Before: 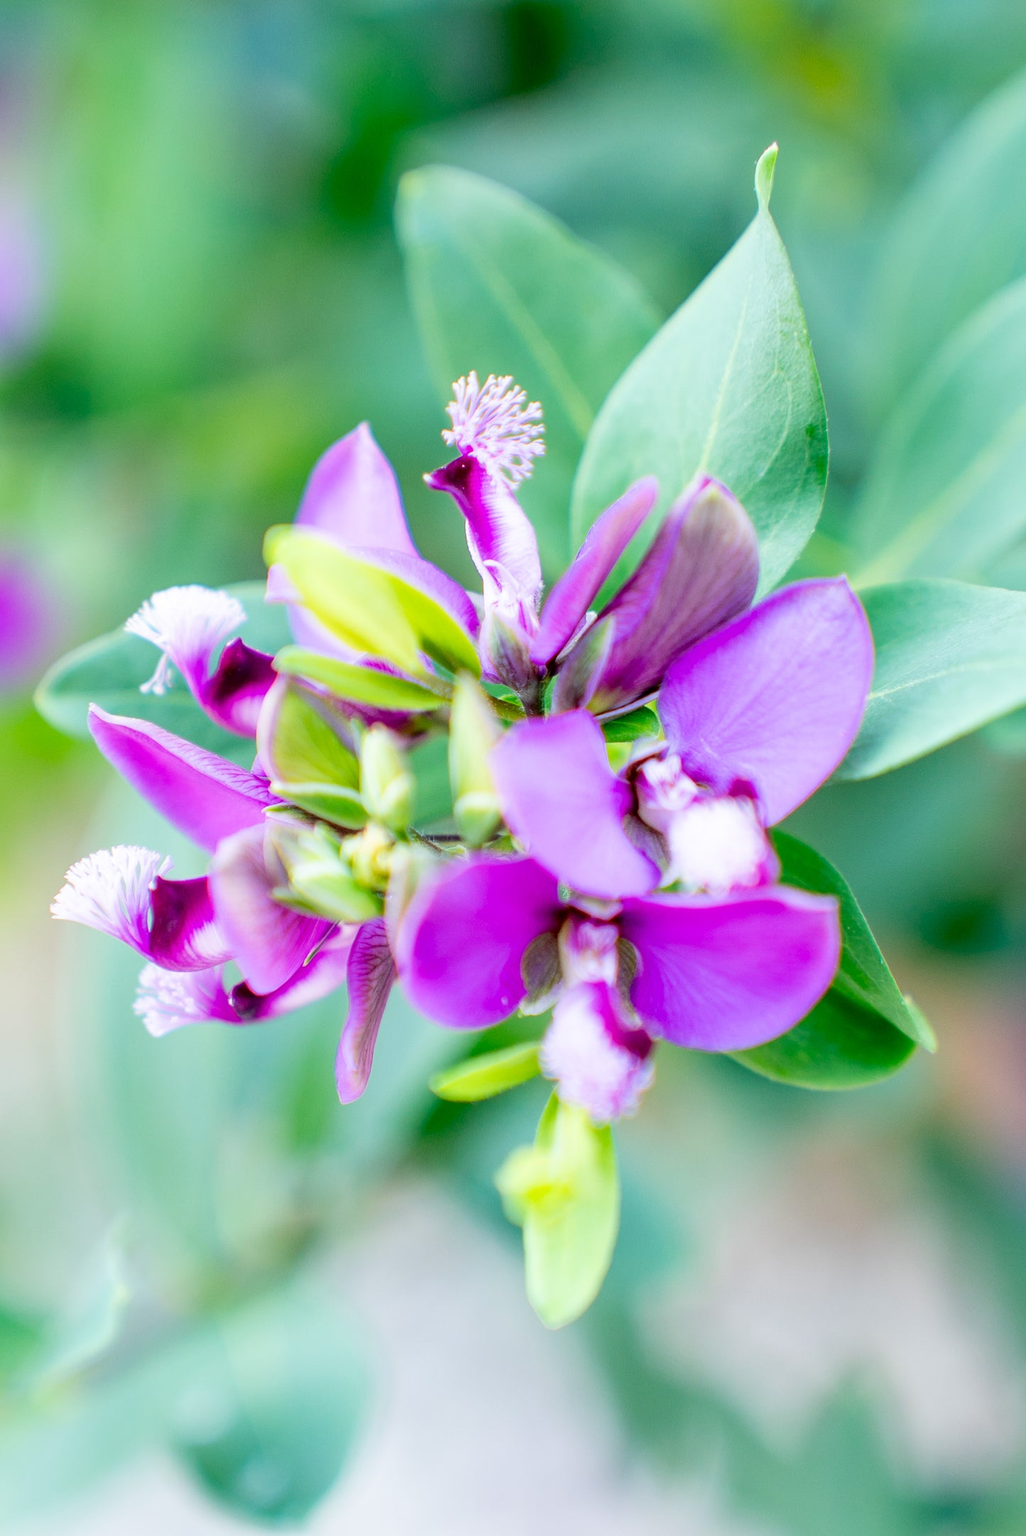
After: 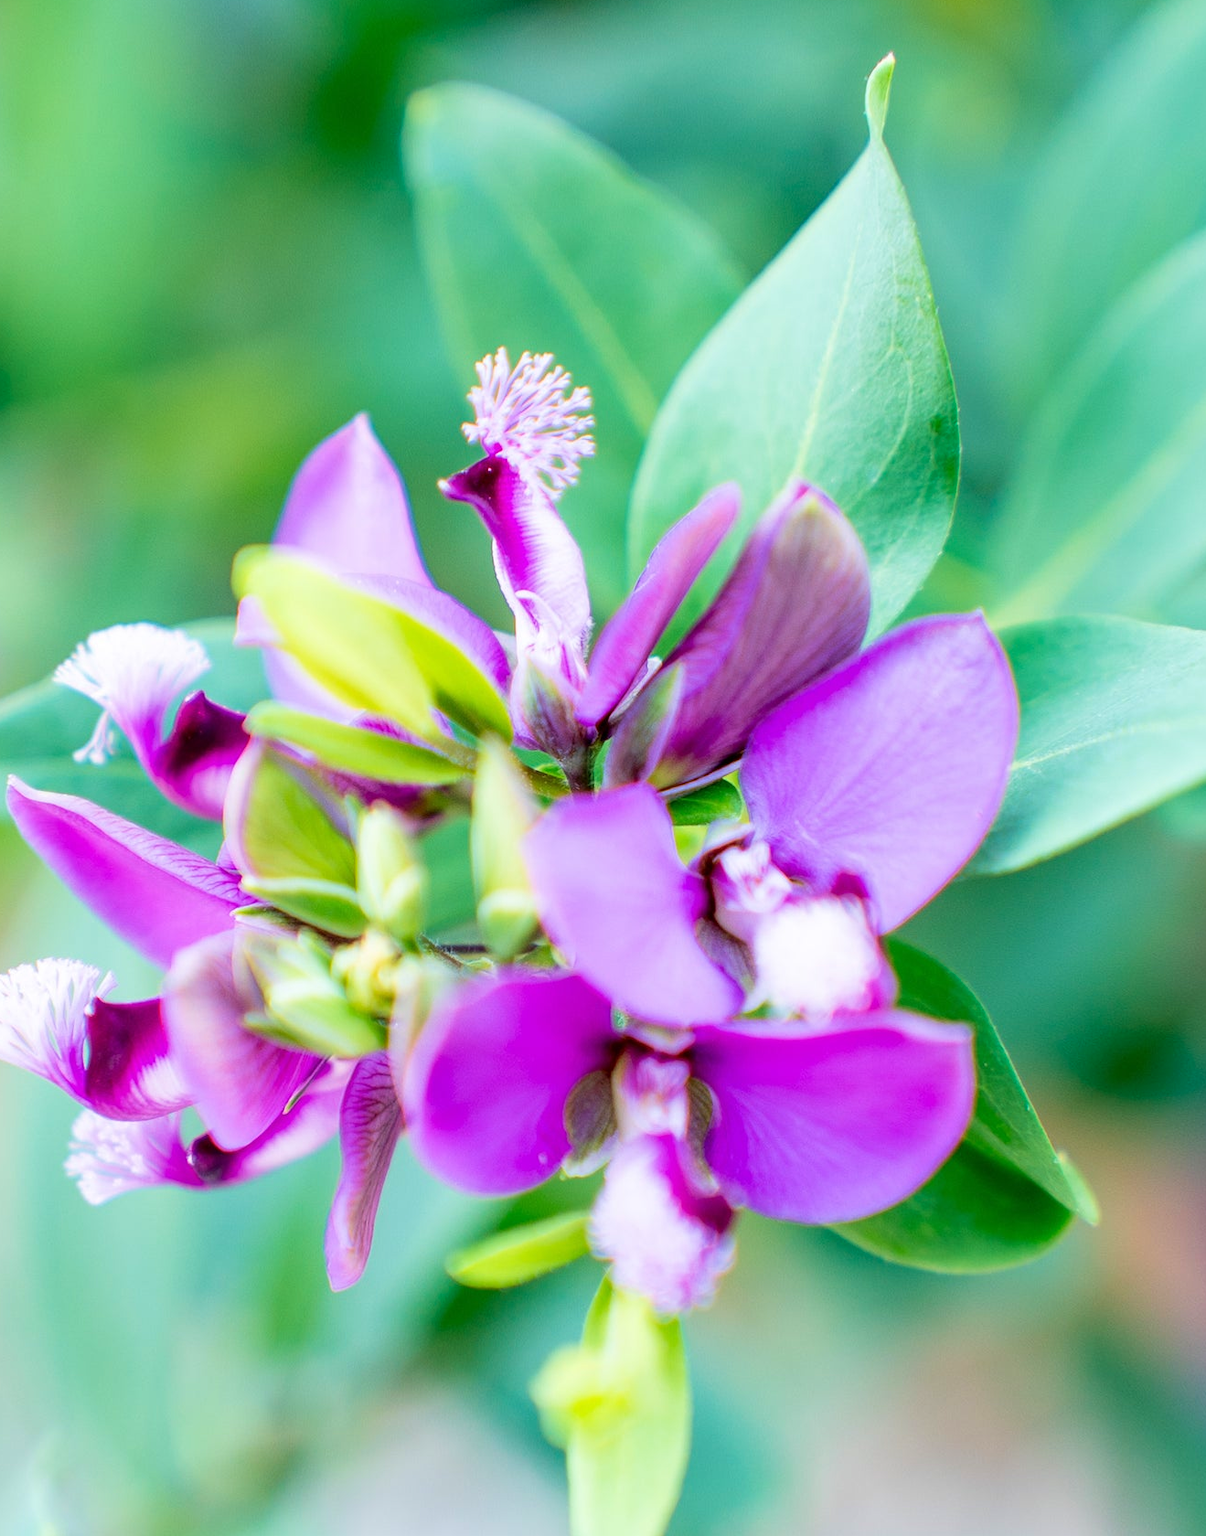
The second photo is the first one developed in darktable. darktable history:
crop: left 8.155%, top 6.611%, bottom 15.385%
velvia: on, module defaults
